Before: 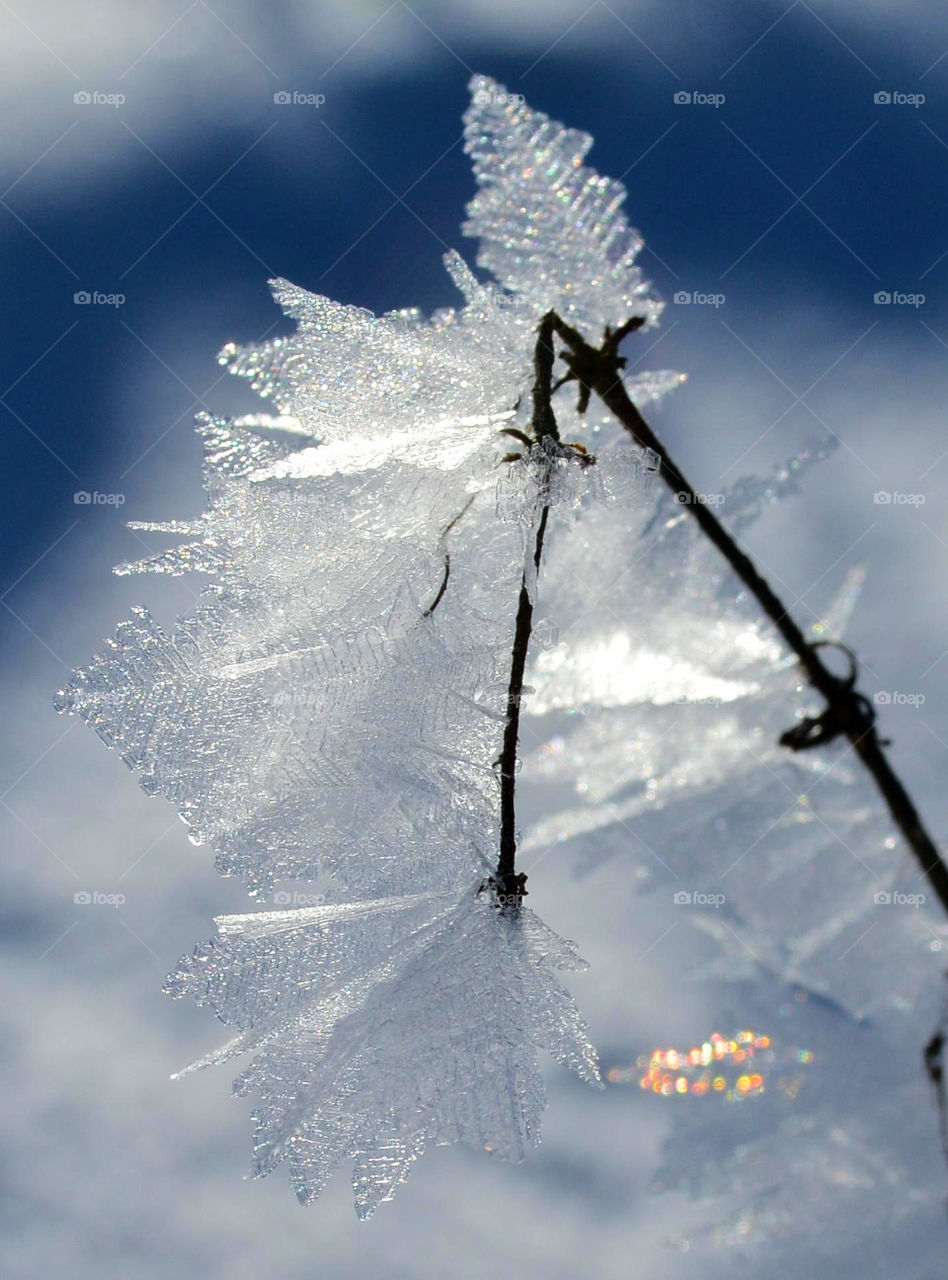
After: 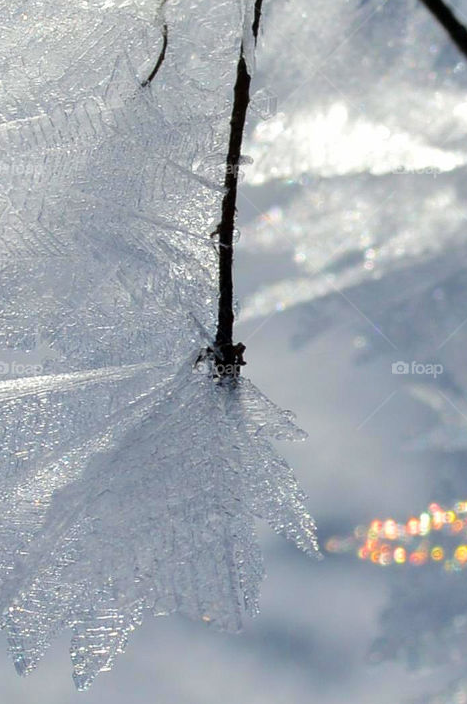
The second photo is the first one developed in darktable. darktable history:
crop: left 29.82%, top 41.413%, right 20.854%, bottom 3.516%
